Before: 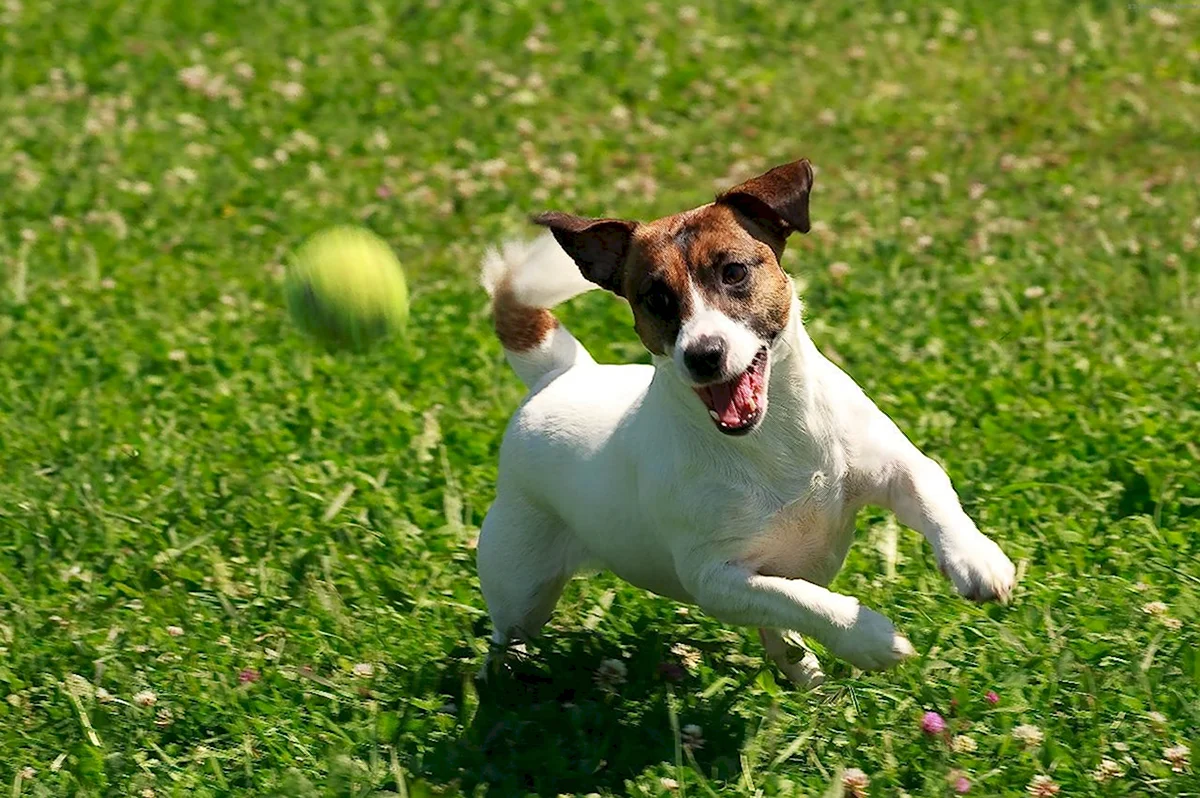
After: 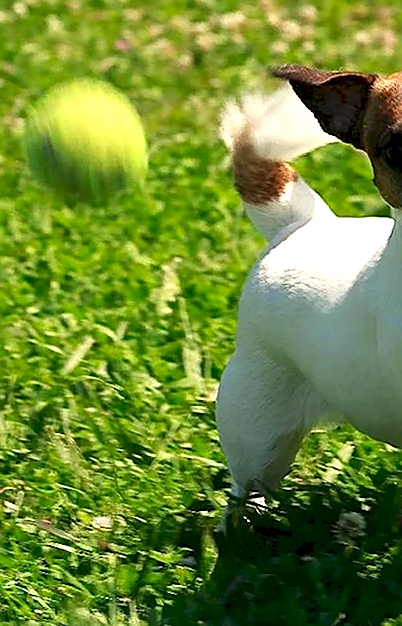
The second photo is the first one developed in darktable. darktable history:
sharpen: on, module defaults
crop and rotate: left 21.77%, top 18.528%, right 44.676%, bottom 2.997%
exposure: black level correction 0.001, exposure 0.5 EV, compensate exposure bias true, compensate highlight preservation false
color correction: highlights b* 3
